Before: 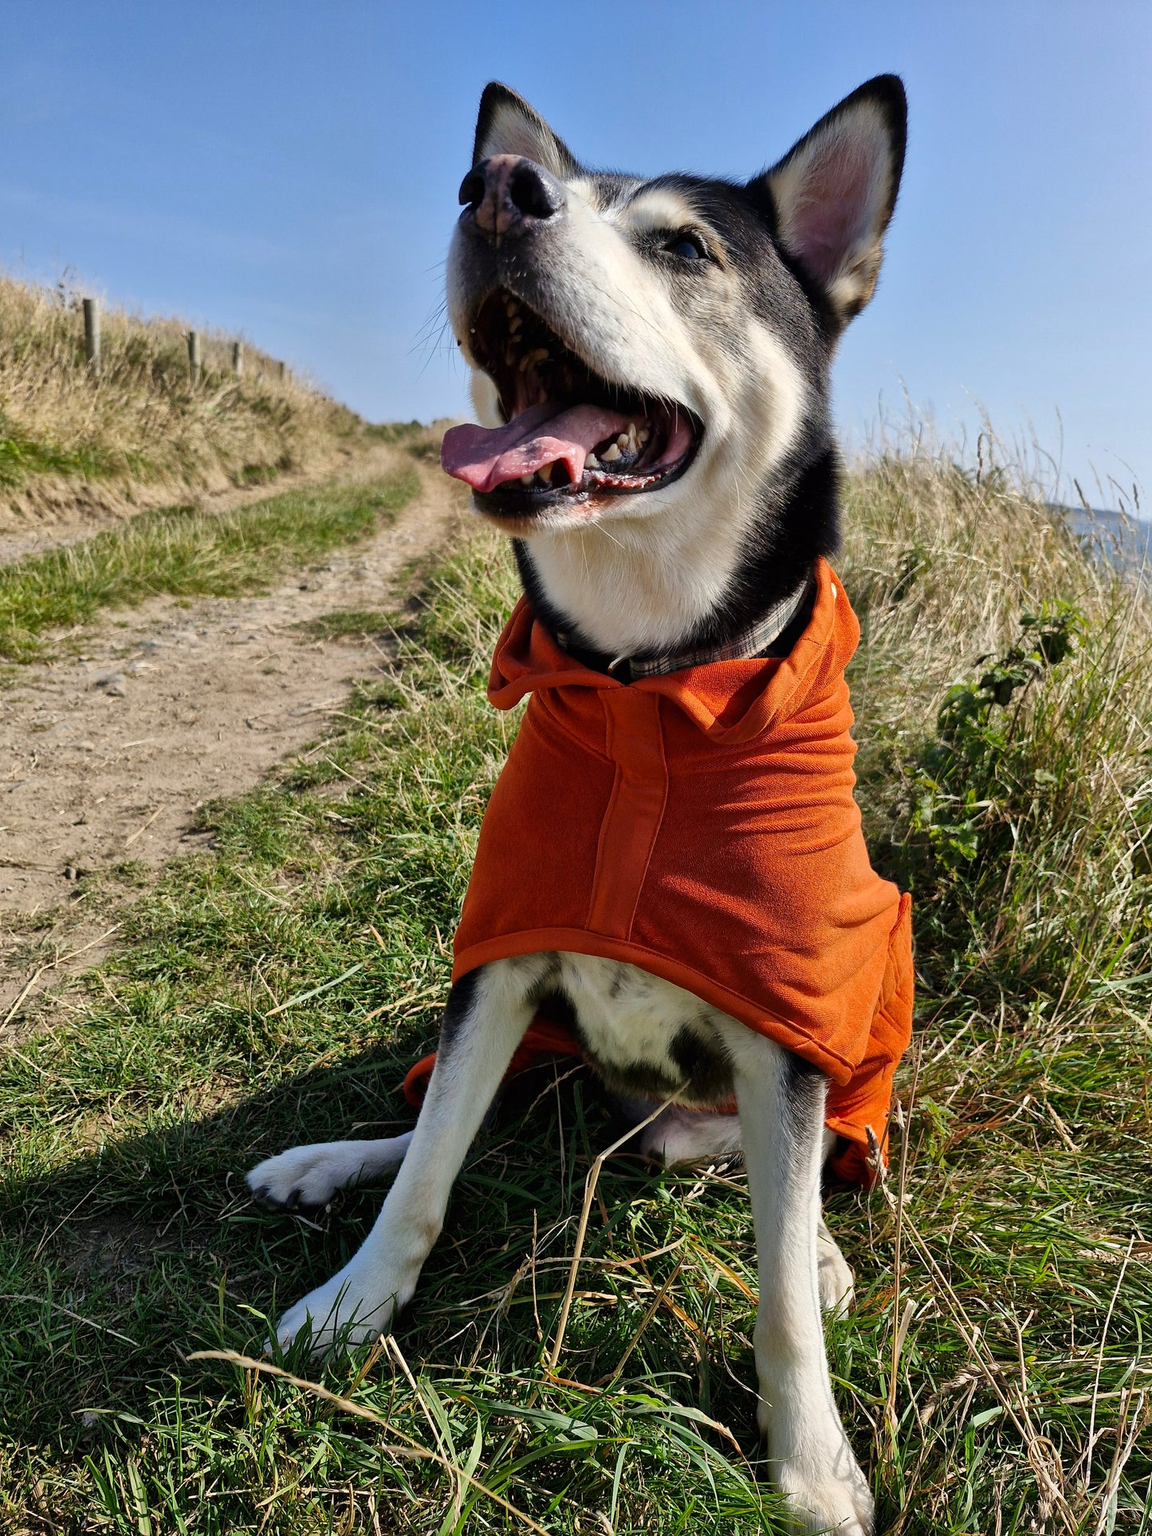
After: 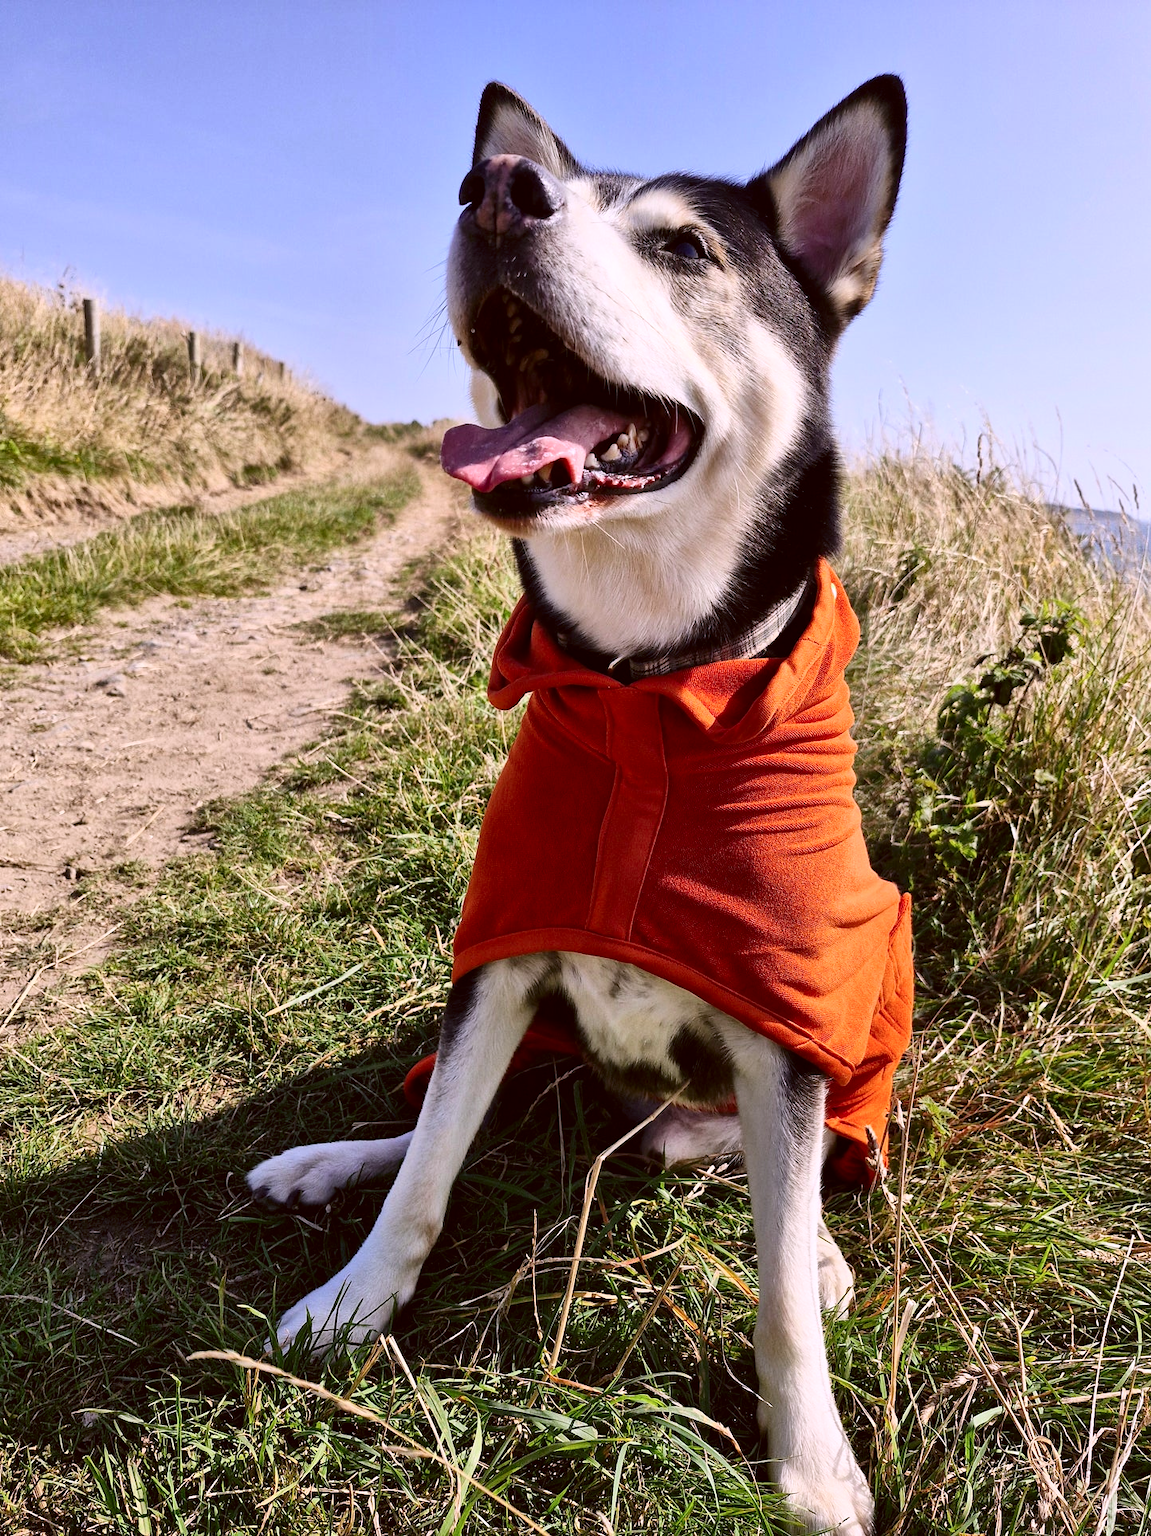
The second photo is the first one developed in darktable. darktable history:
contrast brightness saturation: contrast 0.23, brightness 0.1, saturation 0.29
color calibration: illuminant as shot in camera, x 0.37, y 0.382, temperature 4313.32 K
color correction: highlights a* 10.21, highlights b* 9.79, shadows a* 8.61, shadows b* 7.88, saturation 0.8
